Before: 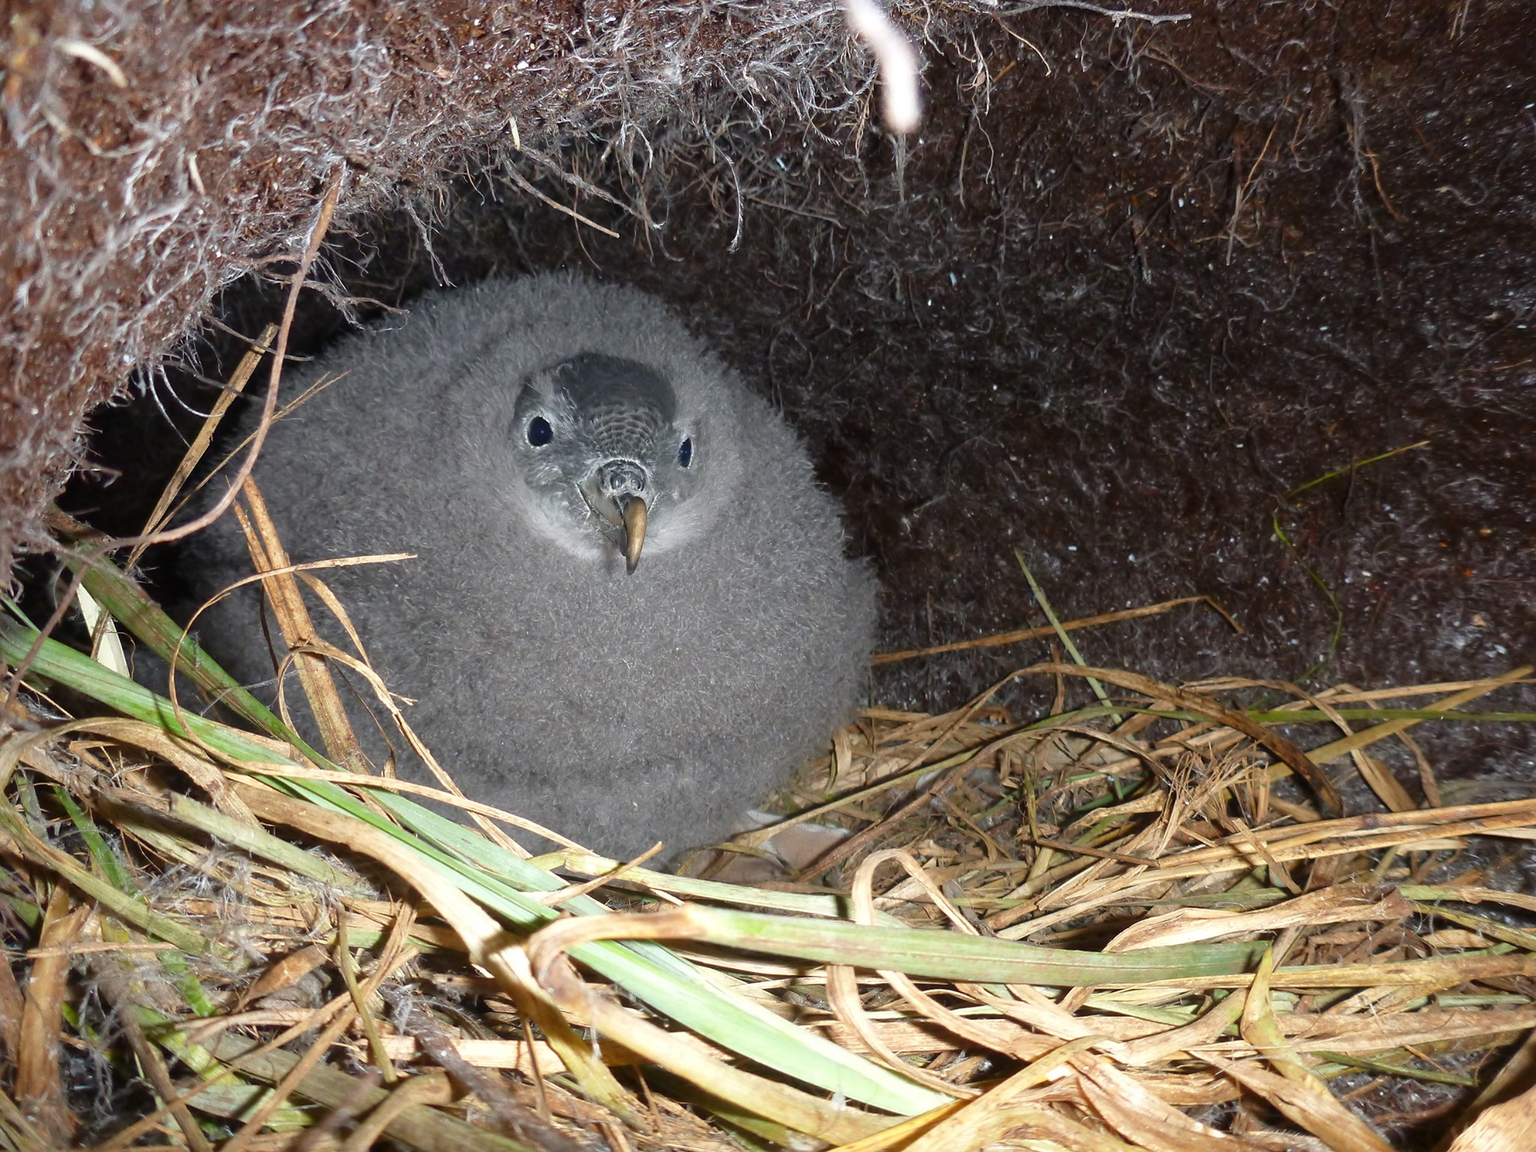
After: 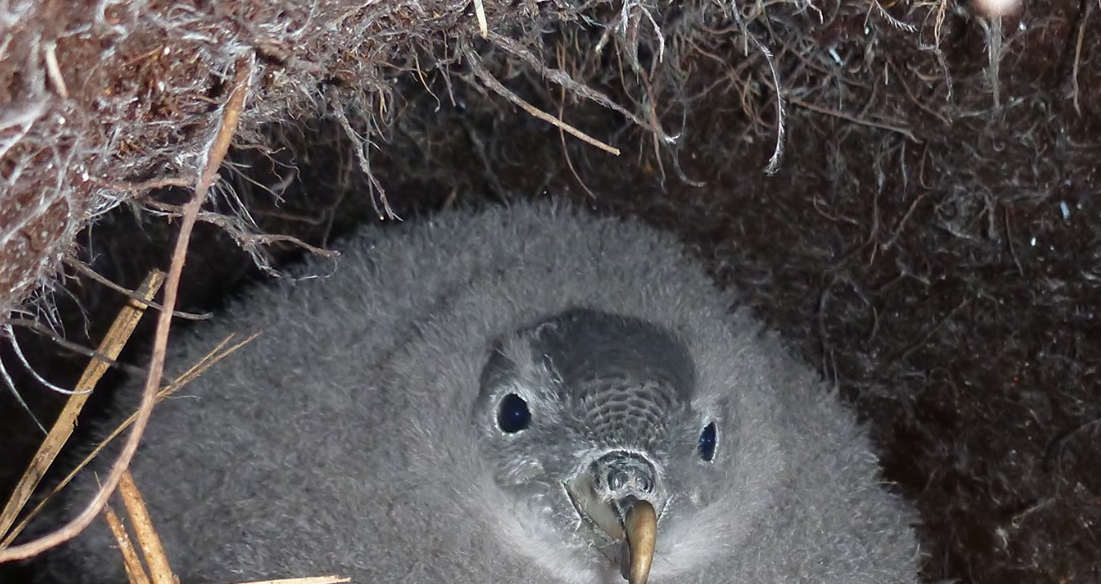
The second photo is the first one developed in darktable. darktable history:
crop: left 10.084%, top 10.547%, right 36.114%, bottom 51.381%
